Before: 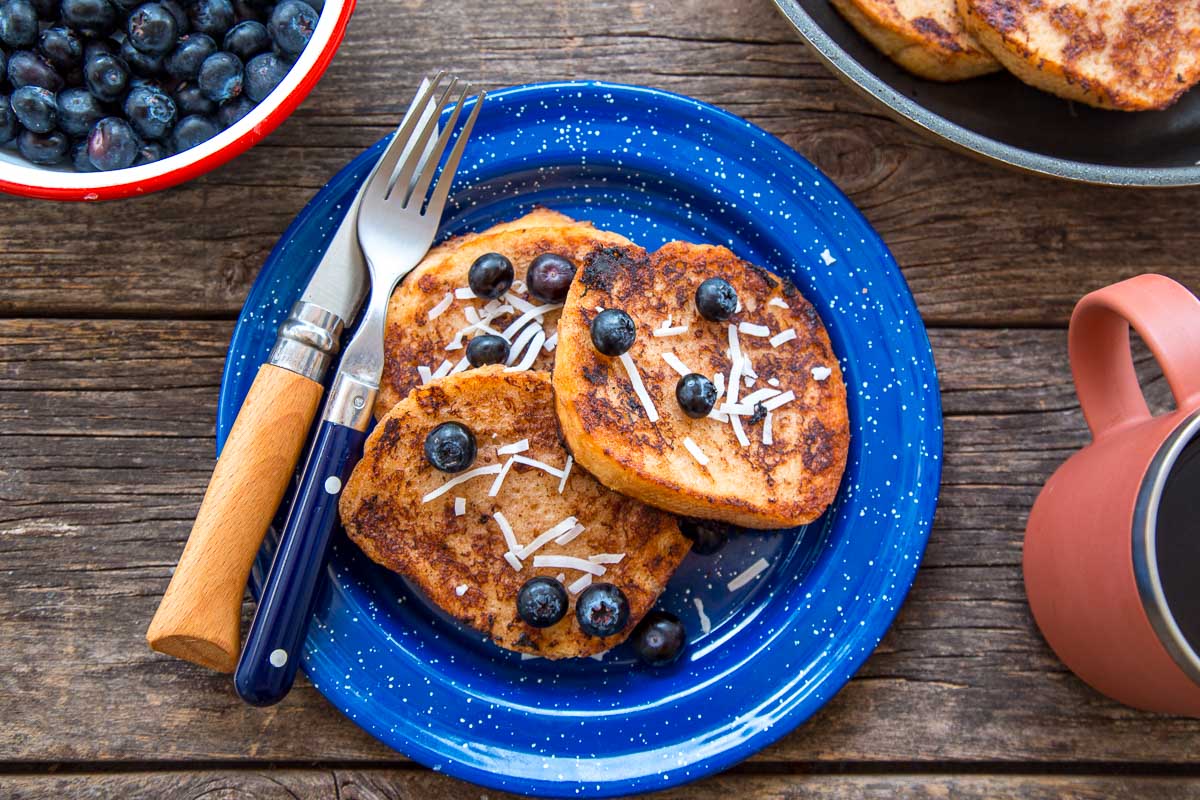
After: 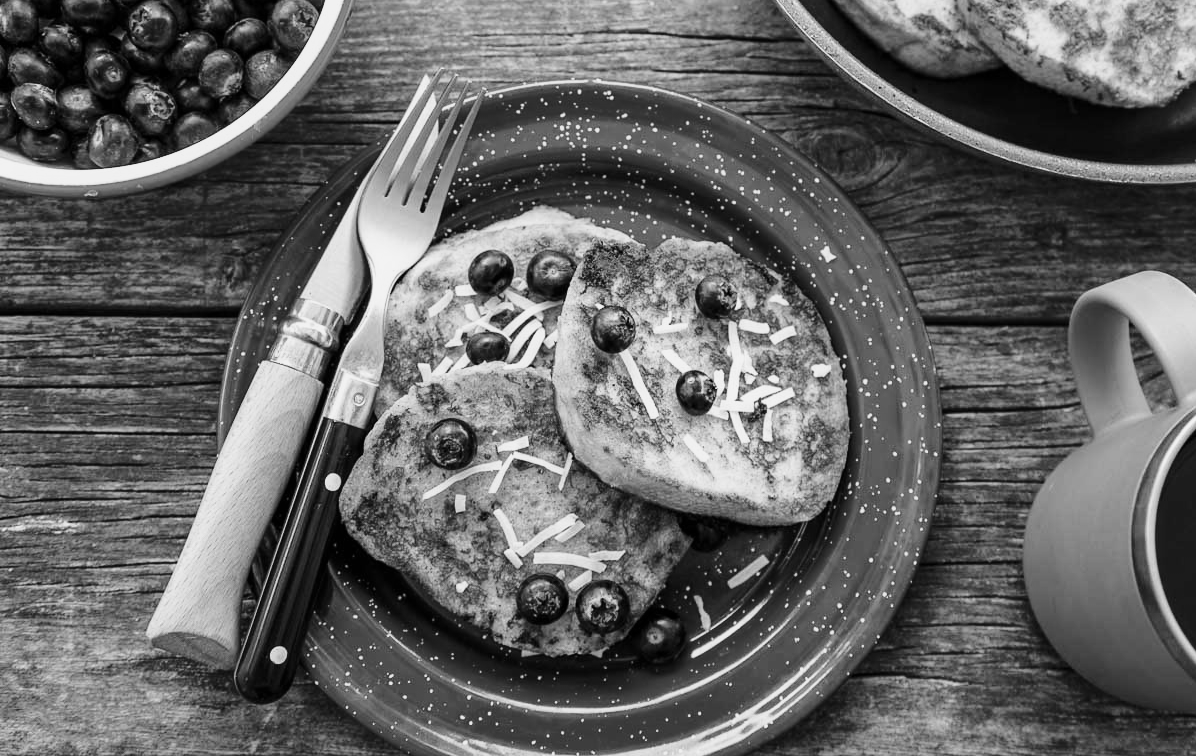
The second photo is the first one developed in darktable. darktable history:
crop: top 0.448%, right 0.264%, bottom 5.045%
base curve: curves: ch0 [(0, 0) (0.028, 0.03) (0.121, 0.232) (0.46, 0.748) (0.859, 0.968) (1, 1)], preserve colors none
tone equalizer: on, module defaults
exposure: exposure -0.582 EV, compensate highlight preservation false
monochrome: on, module defaults
contrast brightness saturation: saturation -0.1
